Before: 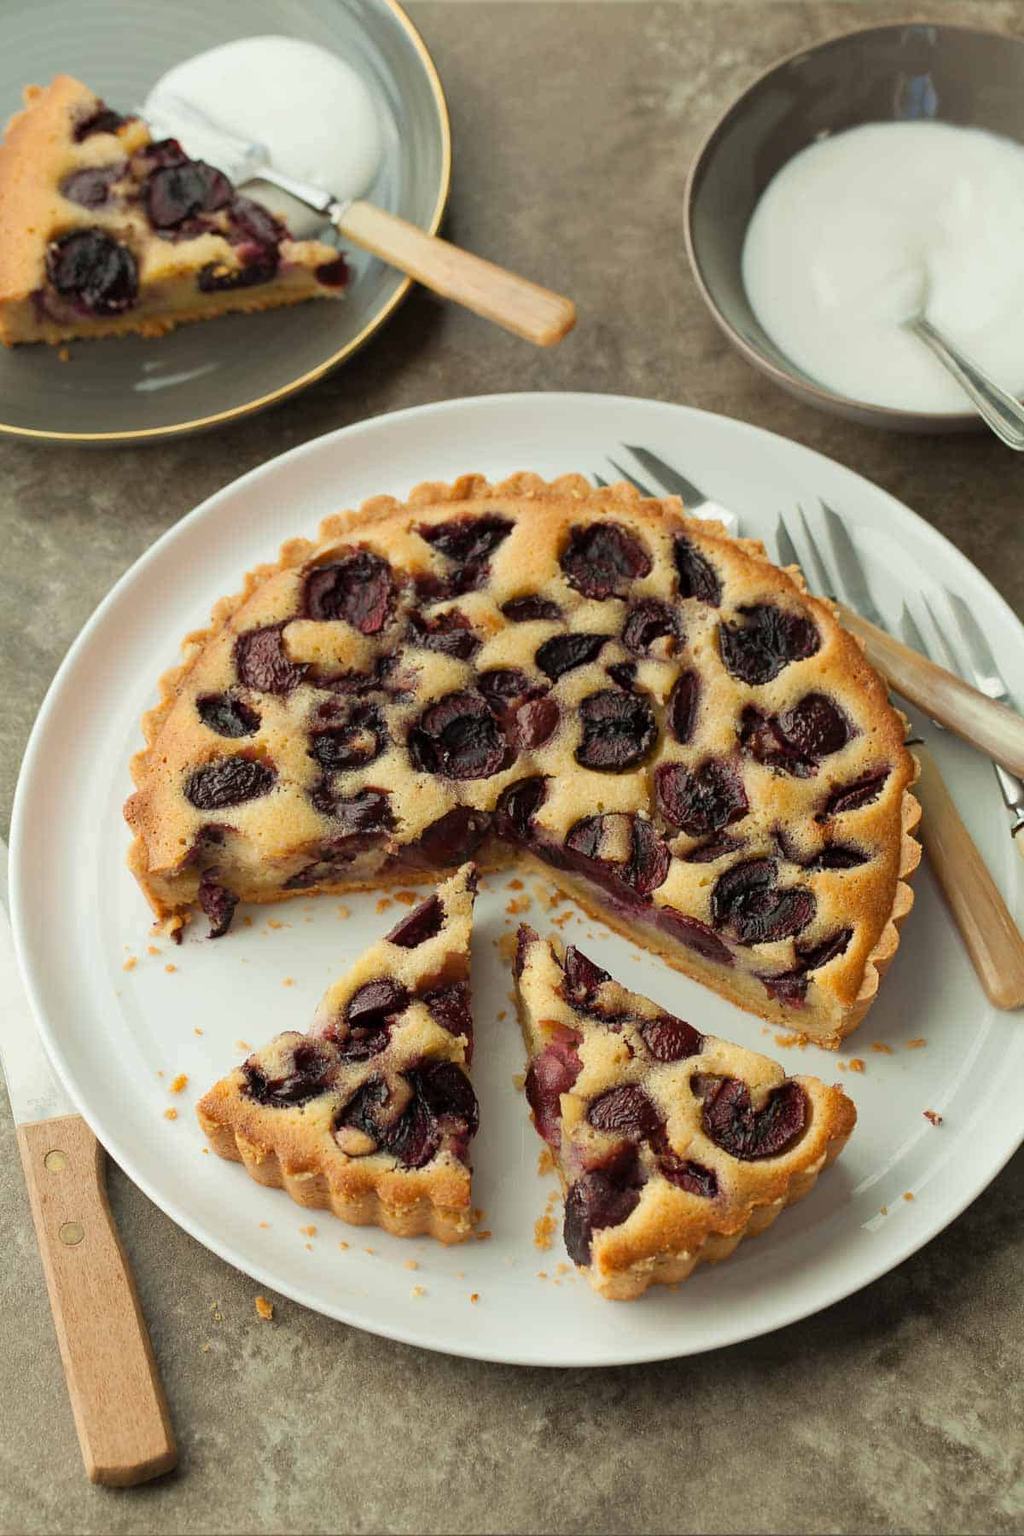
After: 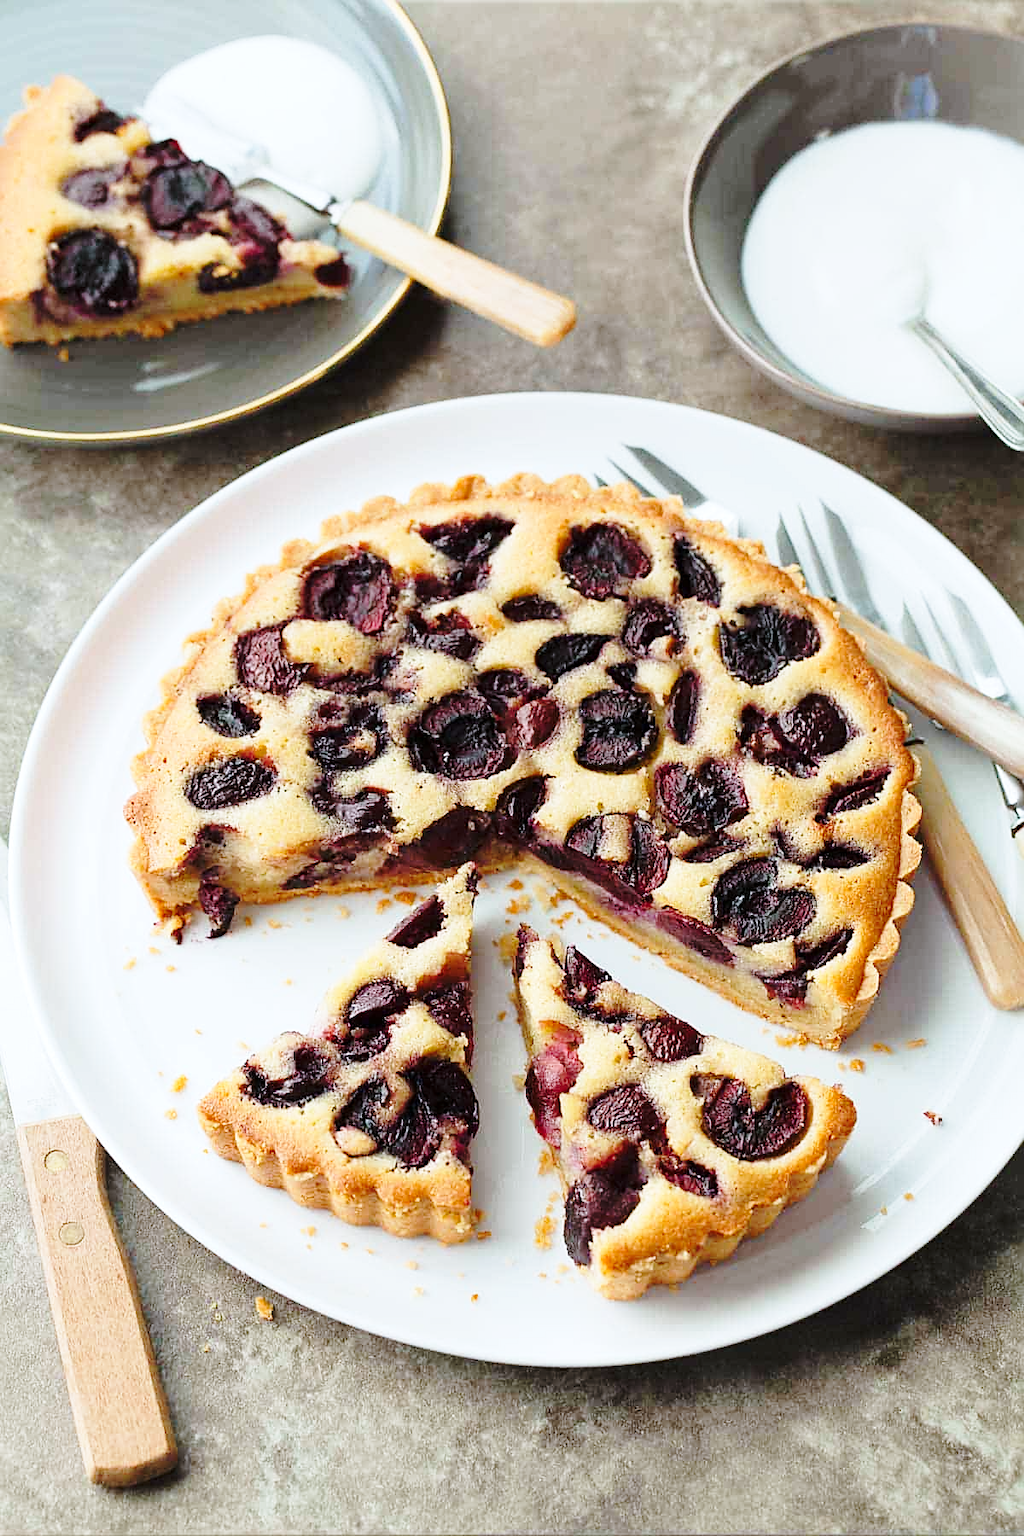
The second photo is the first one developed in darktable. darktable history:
sharpen: radius 1.929
base curve: curves: ch0 [(0, 0) (0.032, 0.037) (0.105, 0.228) (0.435, 0.76) (0.856, 0.983) (1, 1)], preserve colors none
color calibration: illuminant custom, x 0.371, y 0.381, temperature 4283.36 K
